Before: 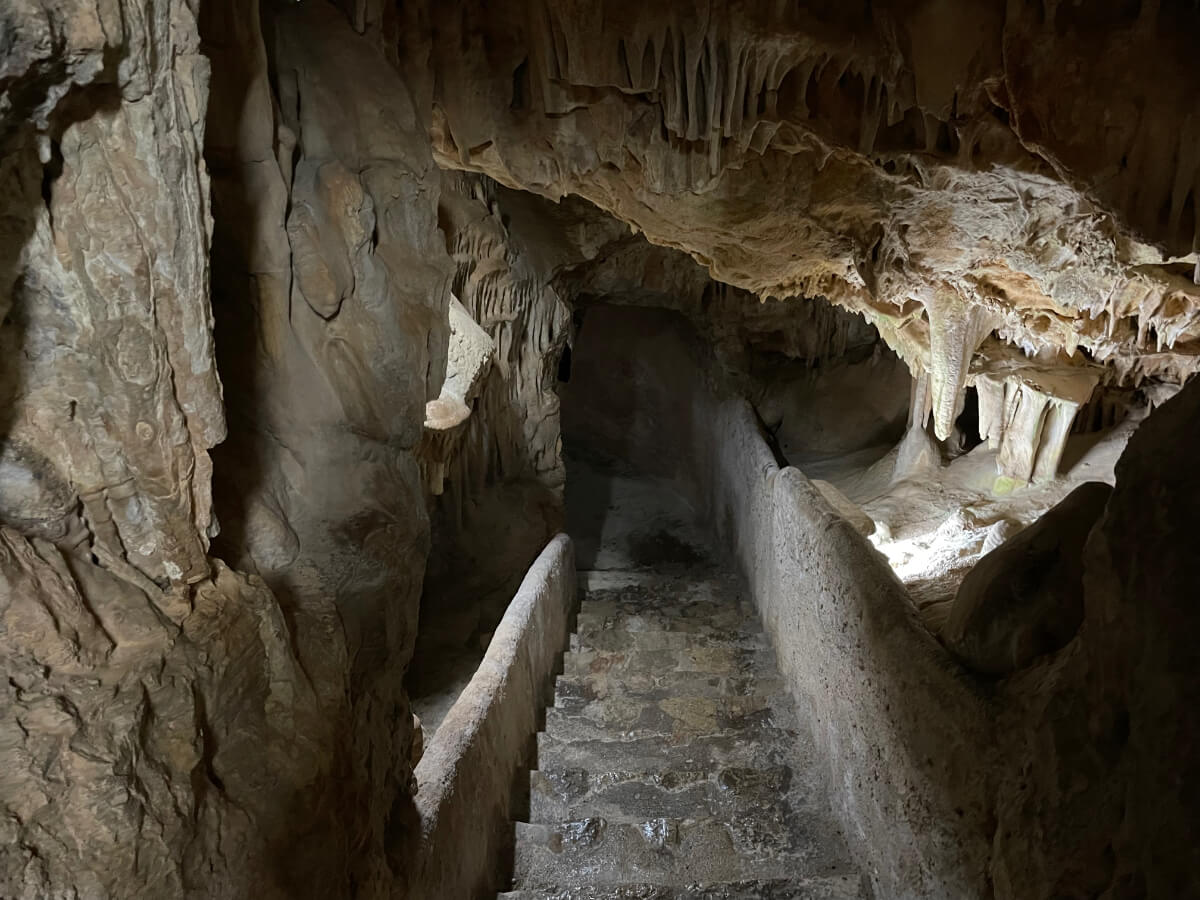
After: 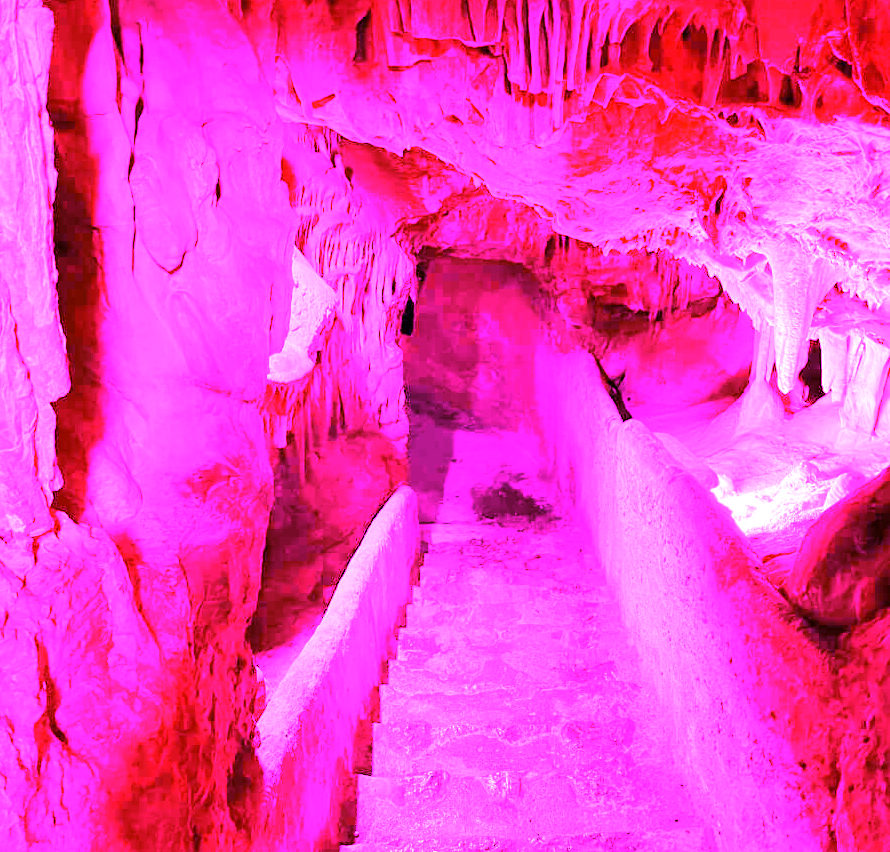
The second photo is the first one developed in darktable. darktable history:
crop and rotate: left 13.15%, top 5.251%, right 12.609%
white balance: red 8, blue 8
